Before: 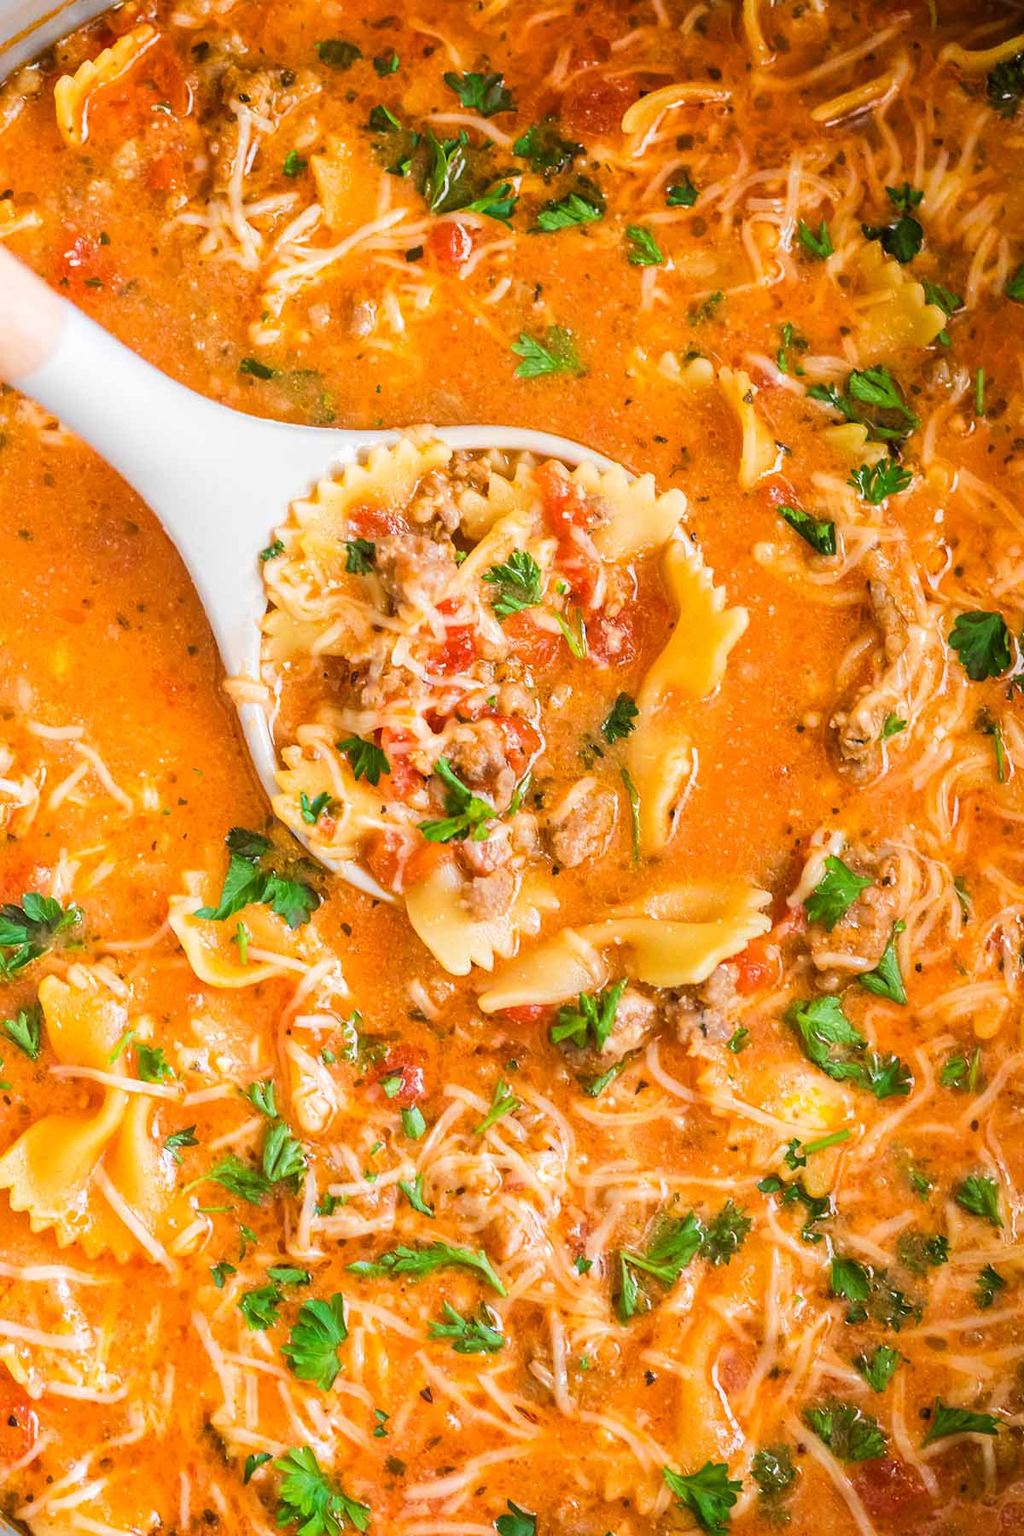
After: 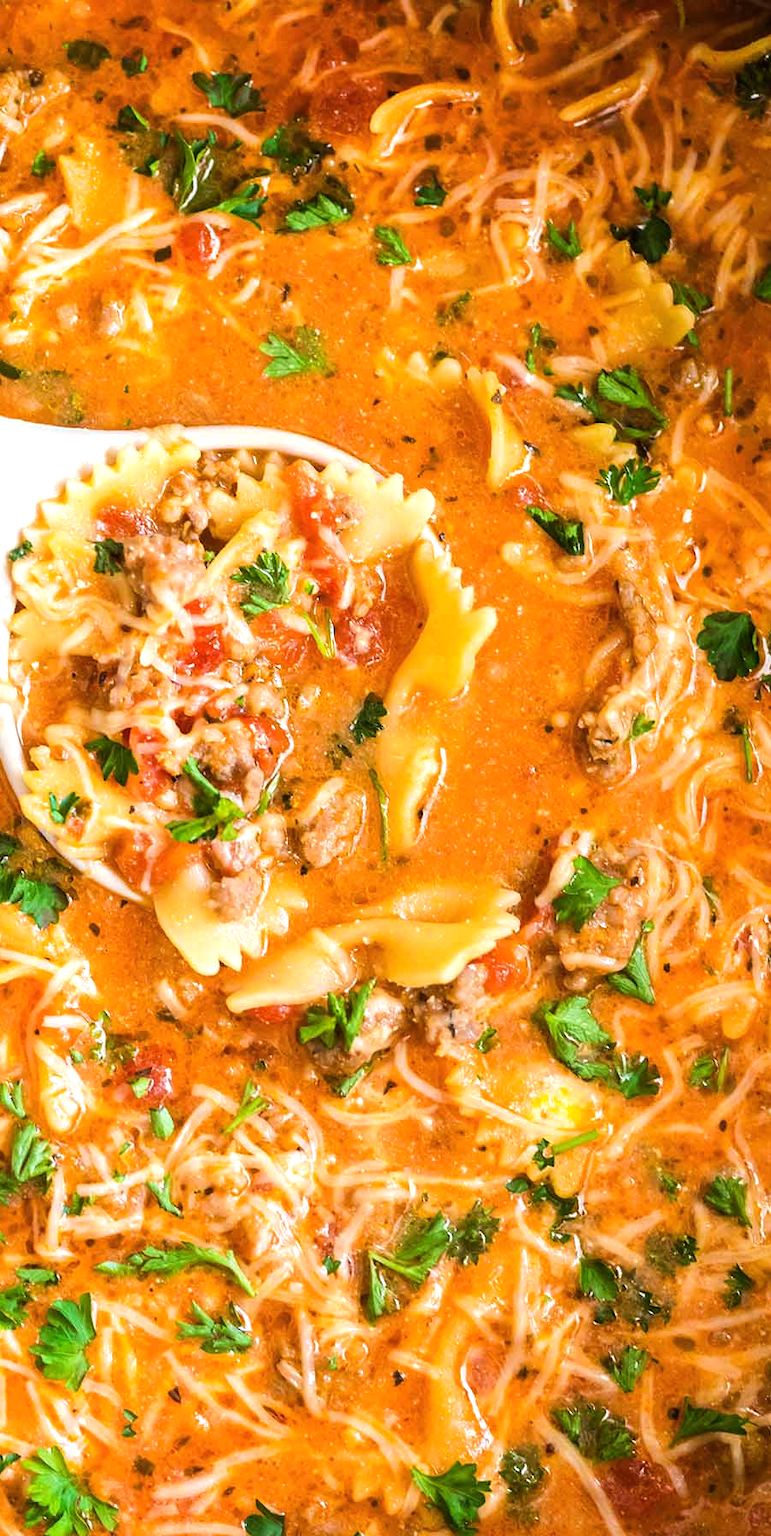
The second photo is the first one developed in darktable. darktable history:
tone equalizer: -8 EV -0.417 EV, -7 EV -0.389 EV, -6 EV -0.333 EV, -5 EV -0.222 EV, -3 EV 0.222 EV, -2 EV 0.333 EV, -1 EV 0.389 EV, +0 EV 0.417 EV, edges refinement/feathering 500, mask exposure compensation -1.57 EV, preserve details no
color zones: curves: ch0 [(0.068, 0.464) (0.25, 0.5) (0.48, 0.508) (0.75, 0.536) (0.886, 0.476) (0.967, 0.456)]; ch1 [(0.066, 0.456) (0.25, 0.5) (0.616, 0.508) (0.746, 0.56) (0.934, 0.444)]
crop and rotate: left 24.6%
